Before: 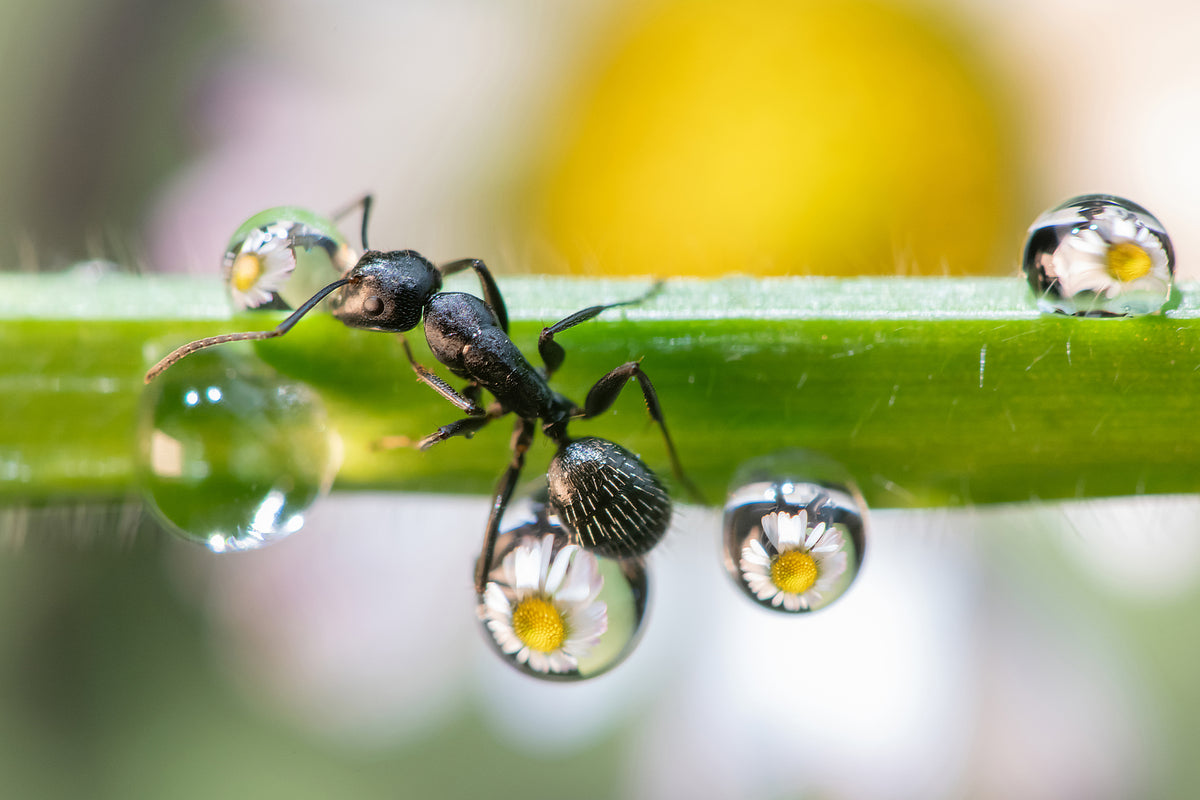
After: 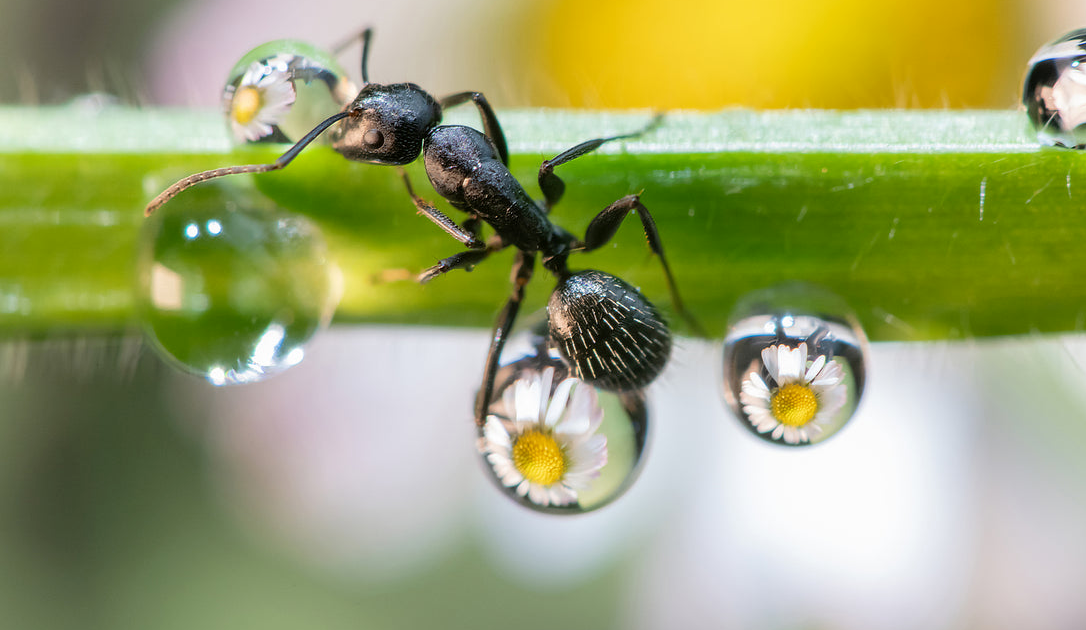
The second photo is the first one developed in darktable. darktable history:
crop: top 20.916%, right 9.437%, bottom 0.316%
exposure: black level correction 0.001, compensate highlight preservation false
